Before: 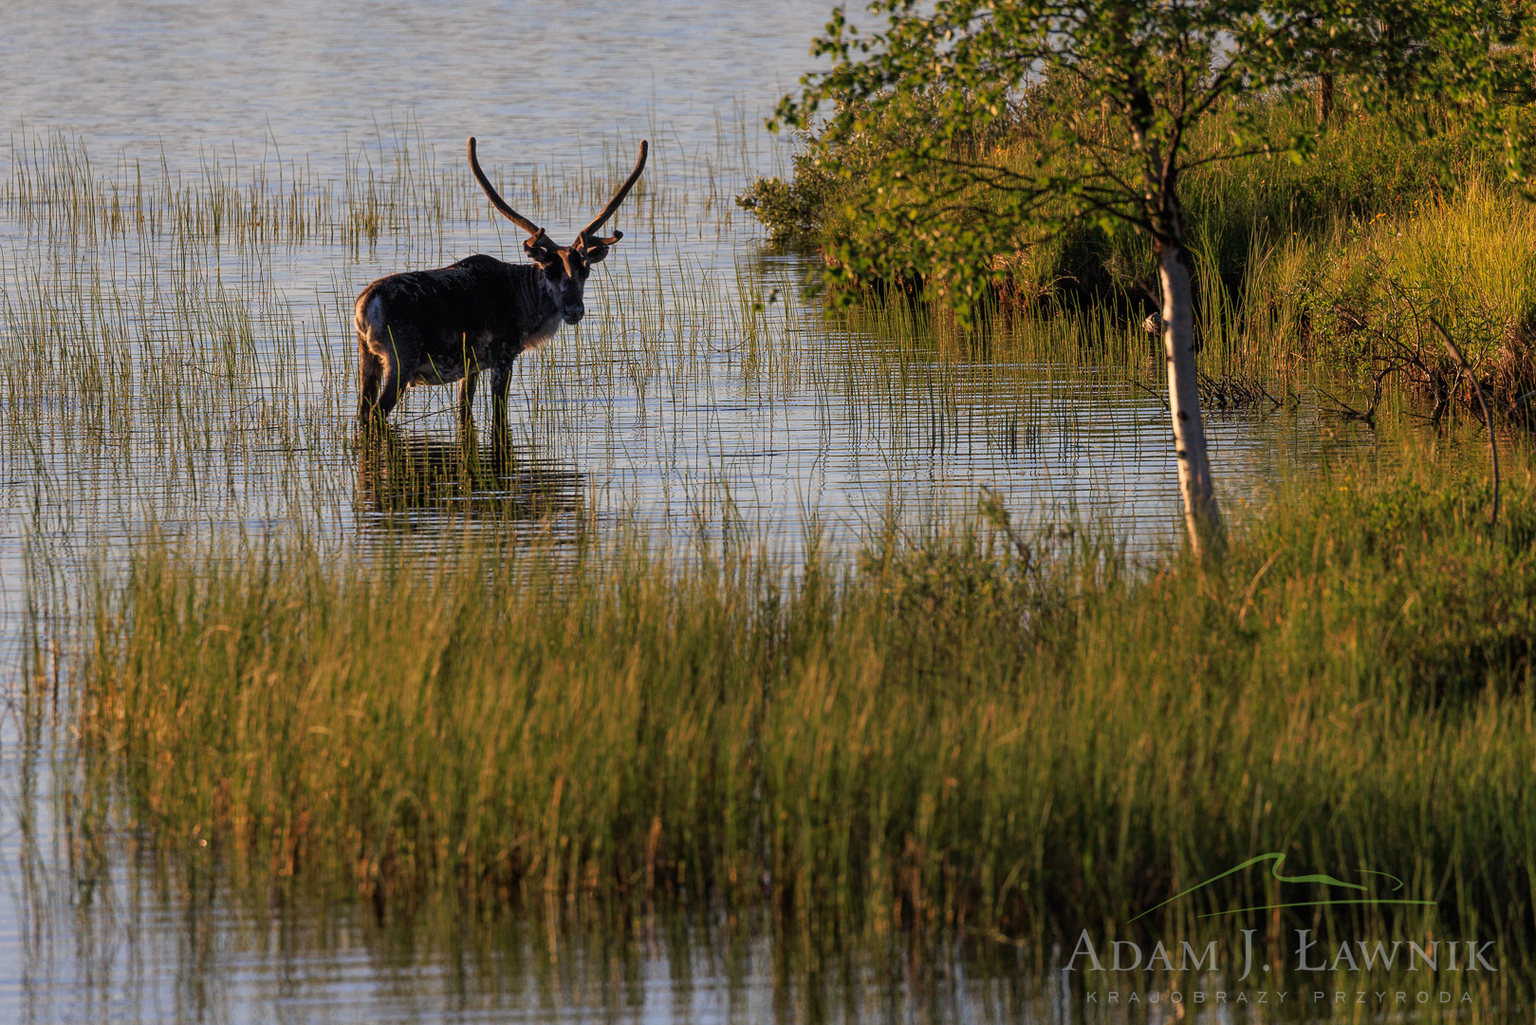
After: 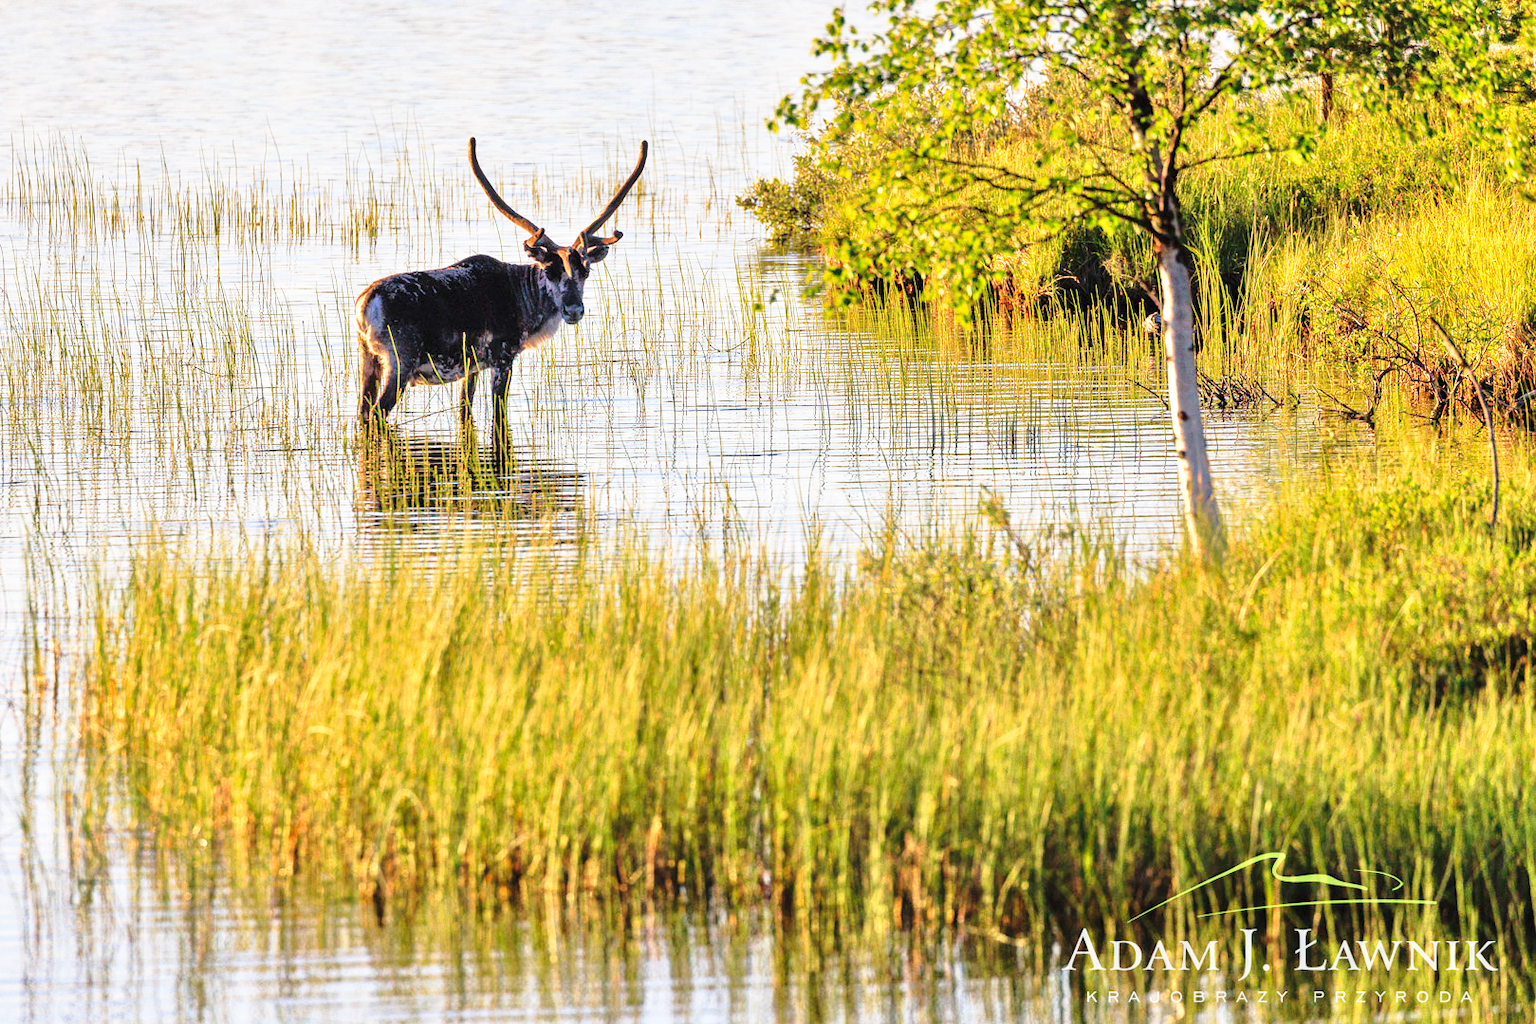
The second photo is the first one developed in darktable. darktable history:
base curve: curves: ch0 [(0, 0) (0.026, 0.03) (0.109, 0.232) (0.351, 0.748) (0.669, 0.968) (1, 1)], preserve colors none
tone equalizer: -8 EV 2 EV, -7 EV 2 EV, -6 EV 2 EV, -5 EV 2 EV, -4 EV 2 EV, -3 EV 1.5 EV, -2 EV 1 EV, -1 EV 0.5 EV
